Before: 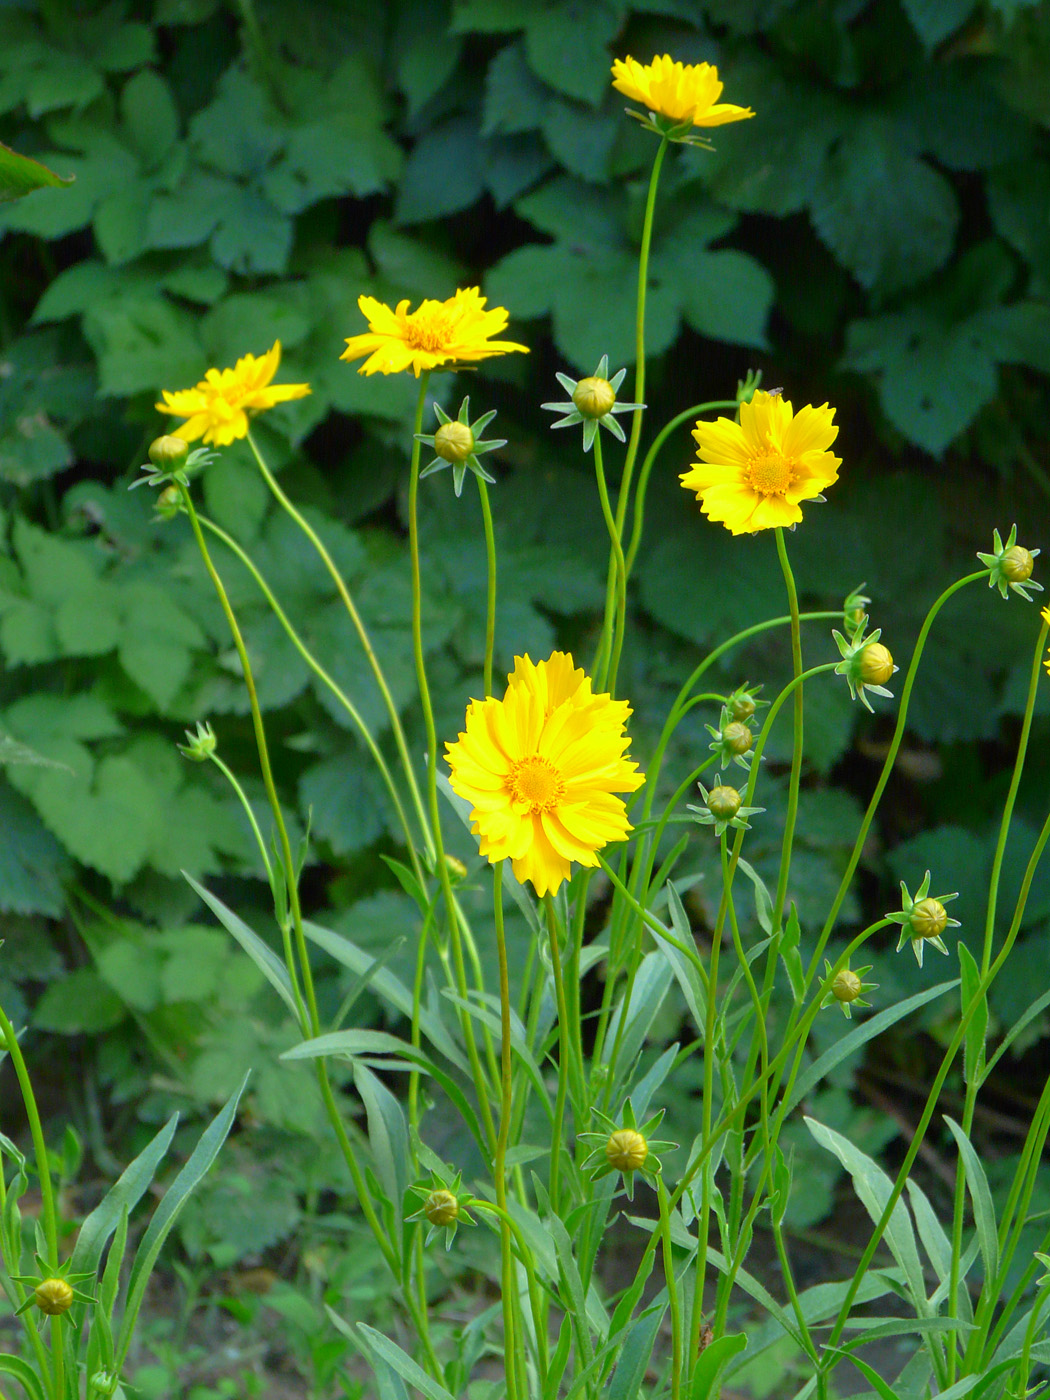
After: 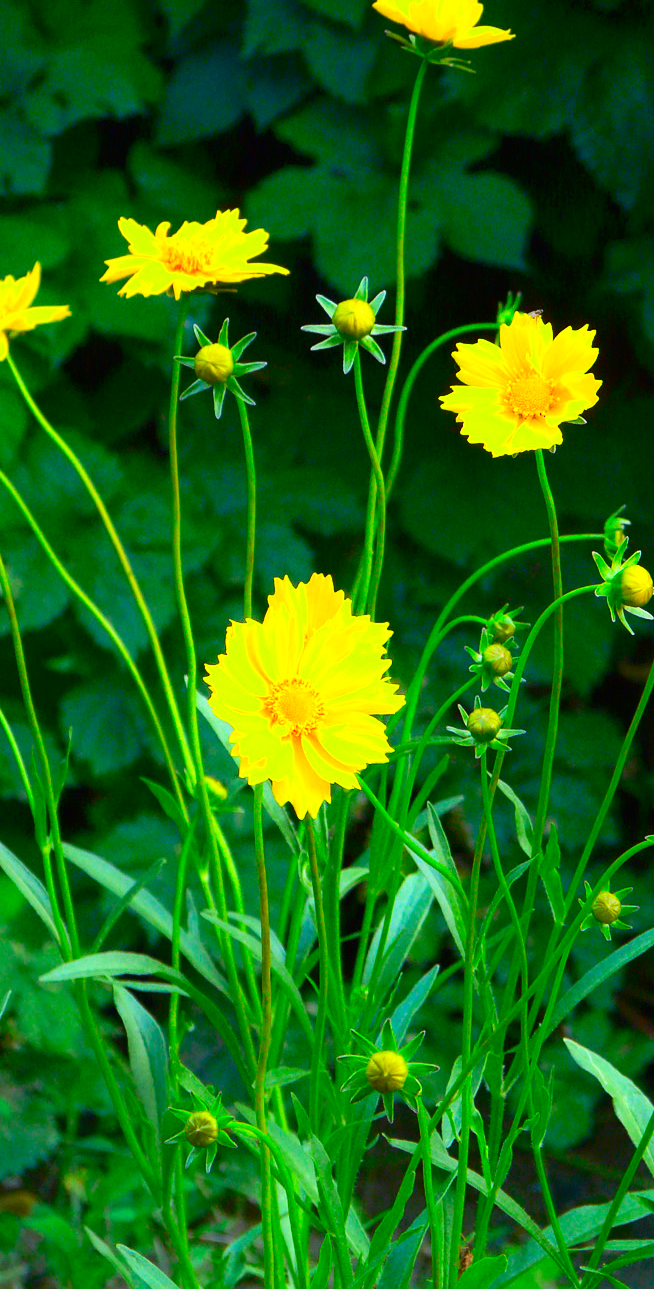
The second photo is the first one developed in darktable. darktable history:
contrast brightness saturation: contrast 0.26, brightness 0.02, saturation 0.87
crop and rotate: left 22.918%, top 5.629%, right 14.711%, bottom 2.247%
tone equalizer: -8 EV -0.001 EV, -7 EV 0.001 EV, -6 EV -0.002 EV, -5 EV -0.003 EV, -4 EV -0.062 EV, -3 EV -0.222 EV, -2 EV -0.267 EV, -1 EV 0.105 EV, +0 EV 0.303 EV
